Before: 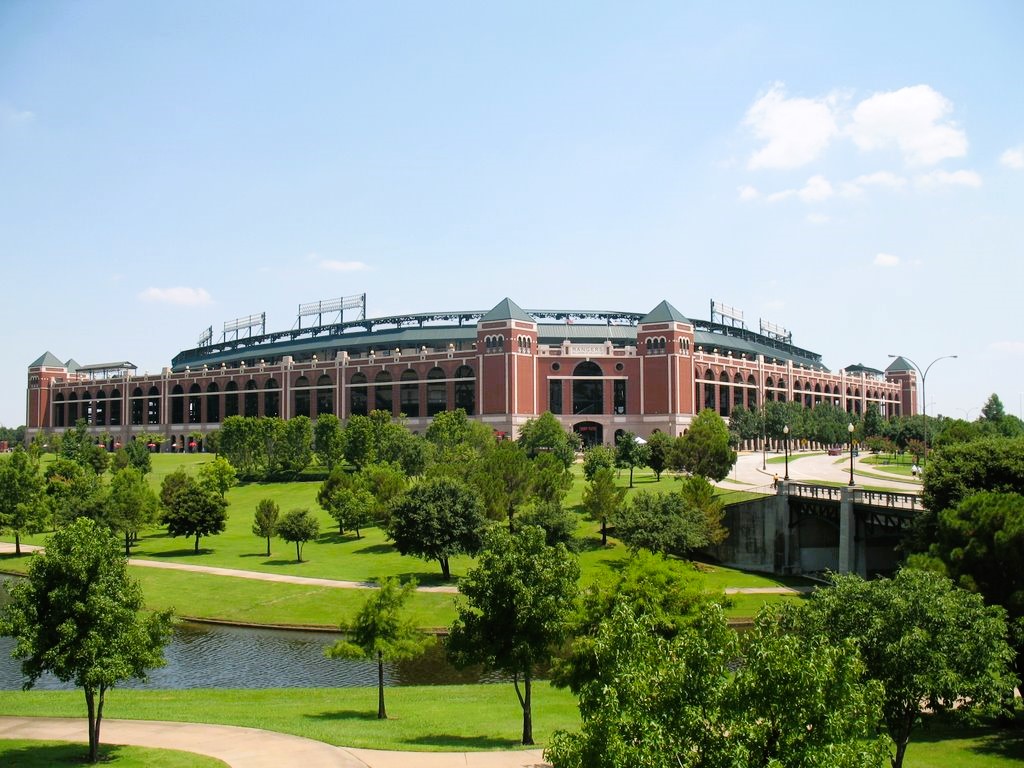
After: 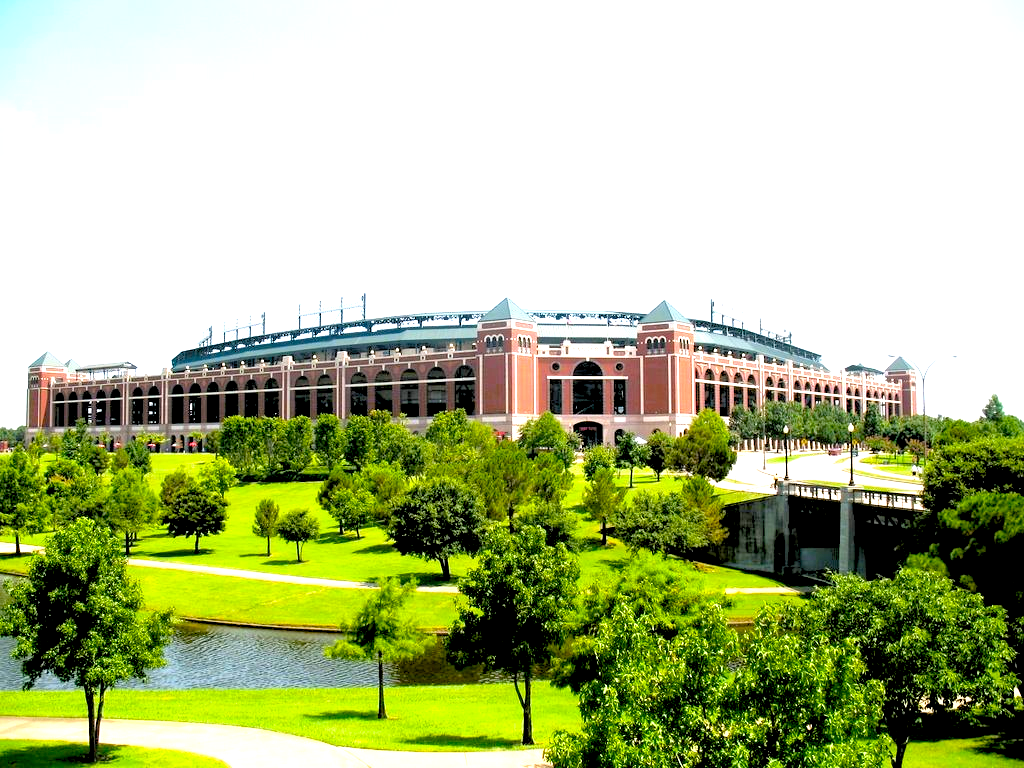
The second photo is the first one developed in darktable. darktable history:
exposure: black level correction 0.008, exposure 0.979 EV, compensate highlight preservation false
color balance: output saturation 120%
rgb levels: levels [[0.01, 0.419, 0.839], [0, 0.5, 1], [0, 0.5, 1]]
contrast brightness saturation: saturation -0.04
